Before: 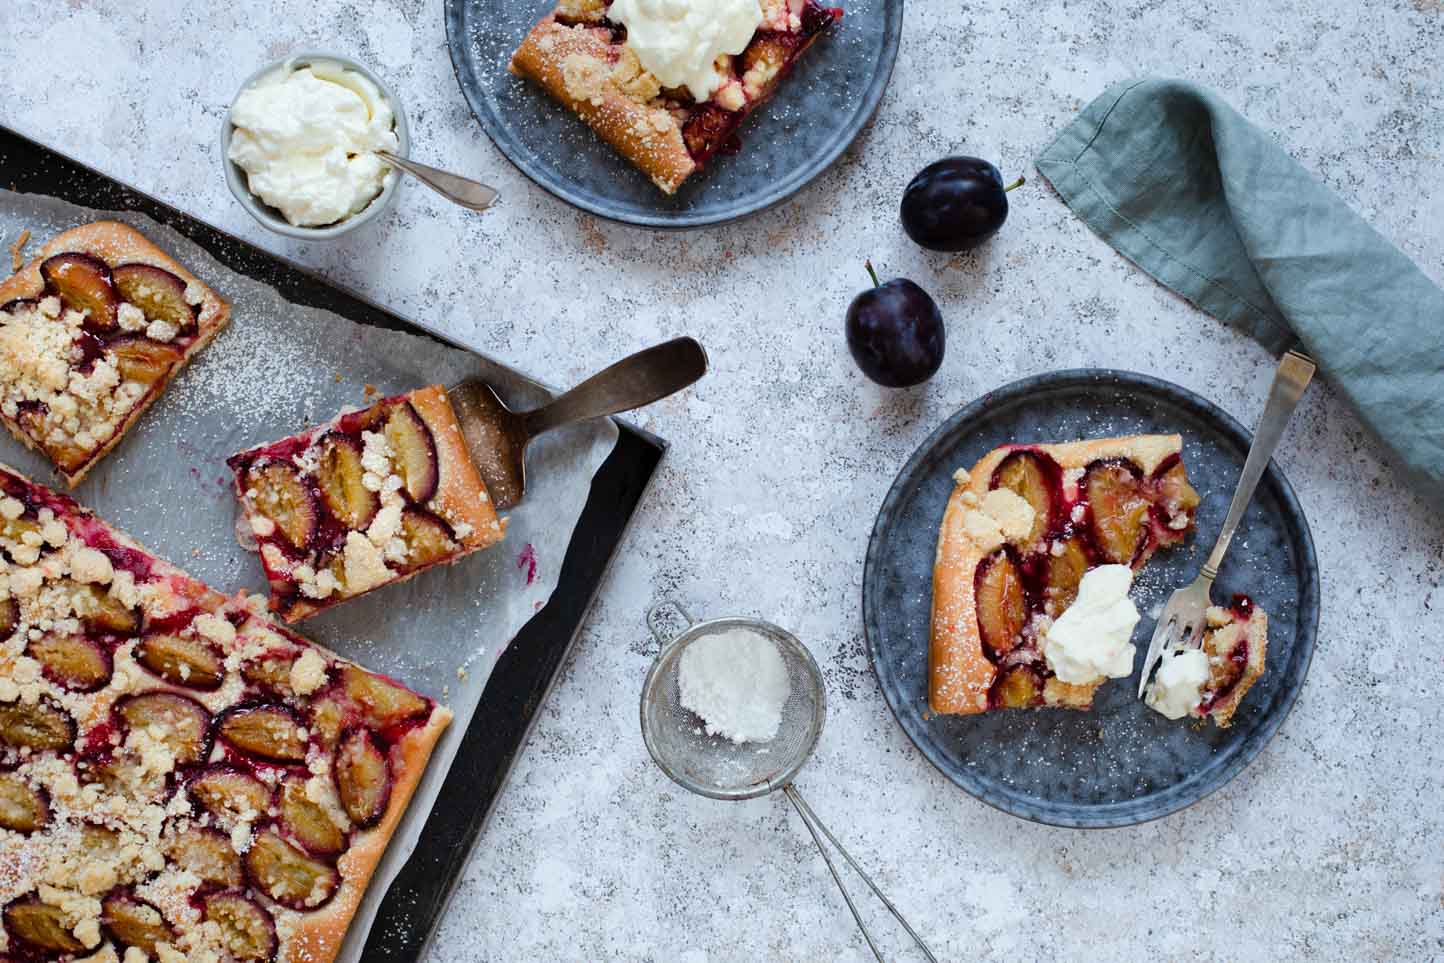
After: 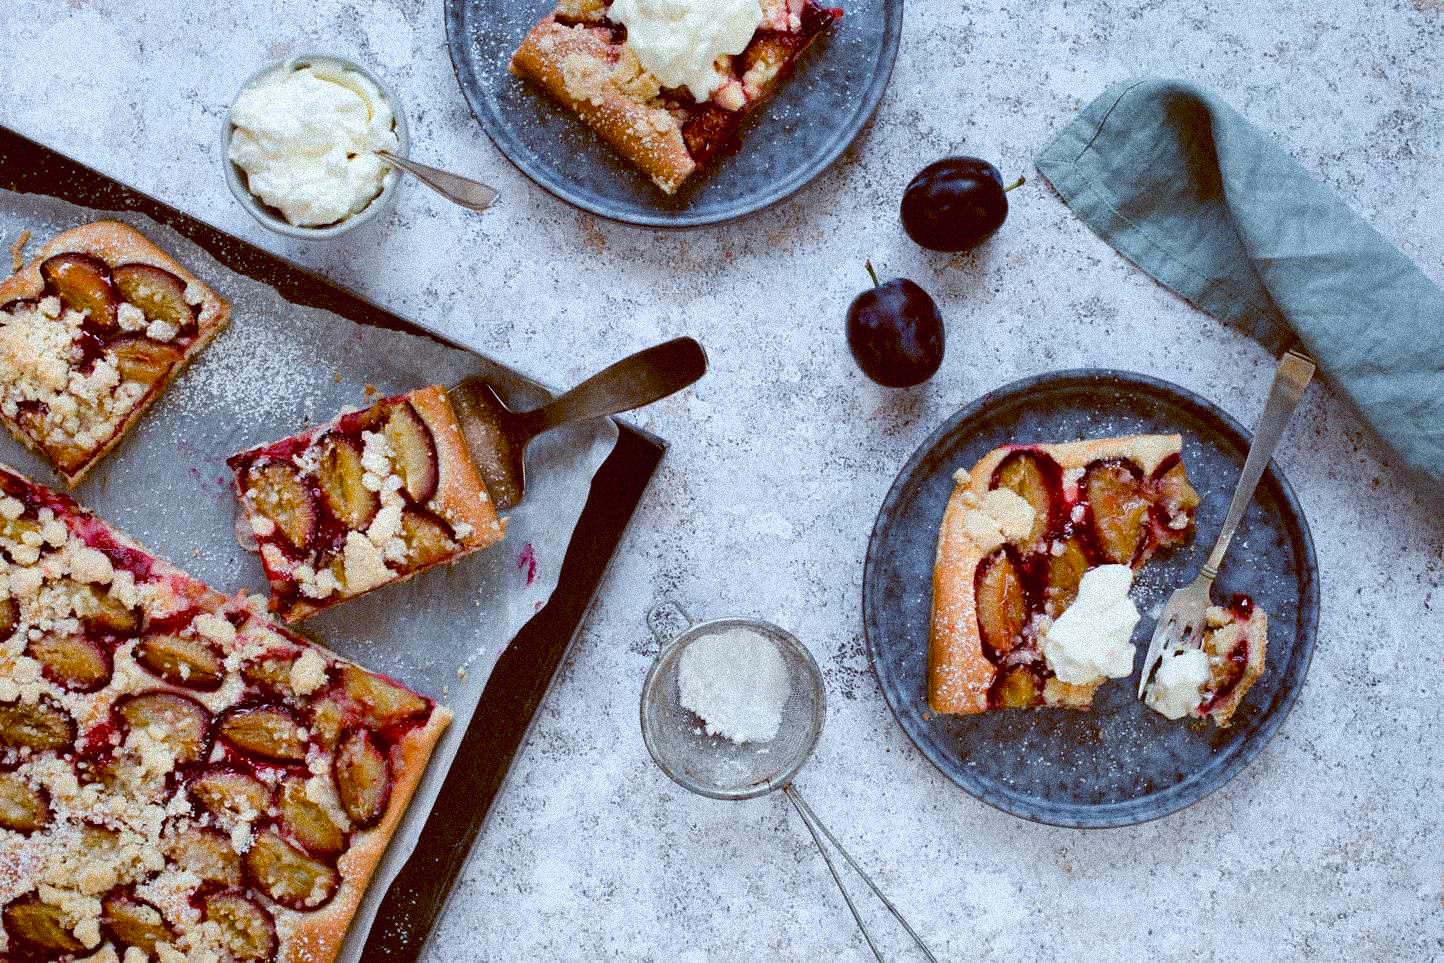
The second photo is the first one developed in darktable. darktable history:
color balance: lift [1, 1.015, 1.004, 0.985], gamma [1, 0.958, 0.971, 1.042], gain [1, 0.956, 0.977, 1.044]
grain: coarseness 9.38 ISO, strength 34.99%, mid-tones bias 0%
white balance: emerald 1
